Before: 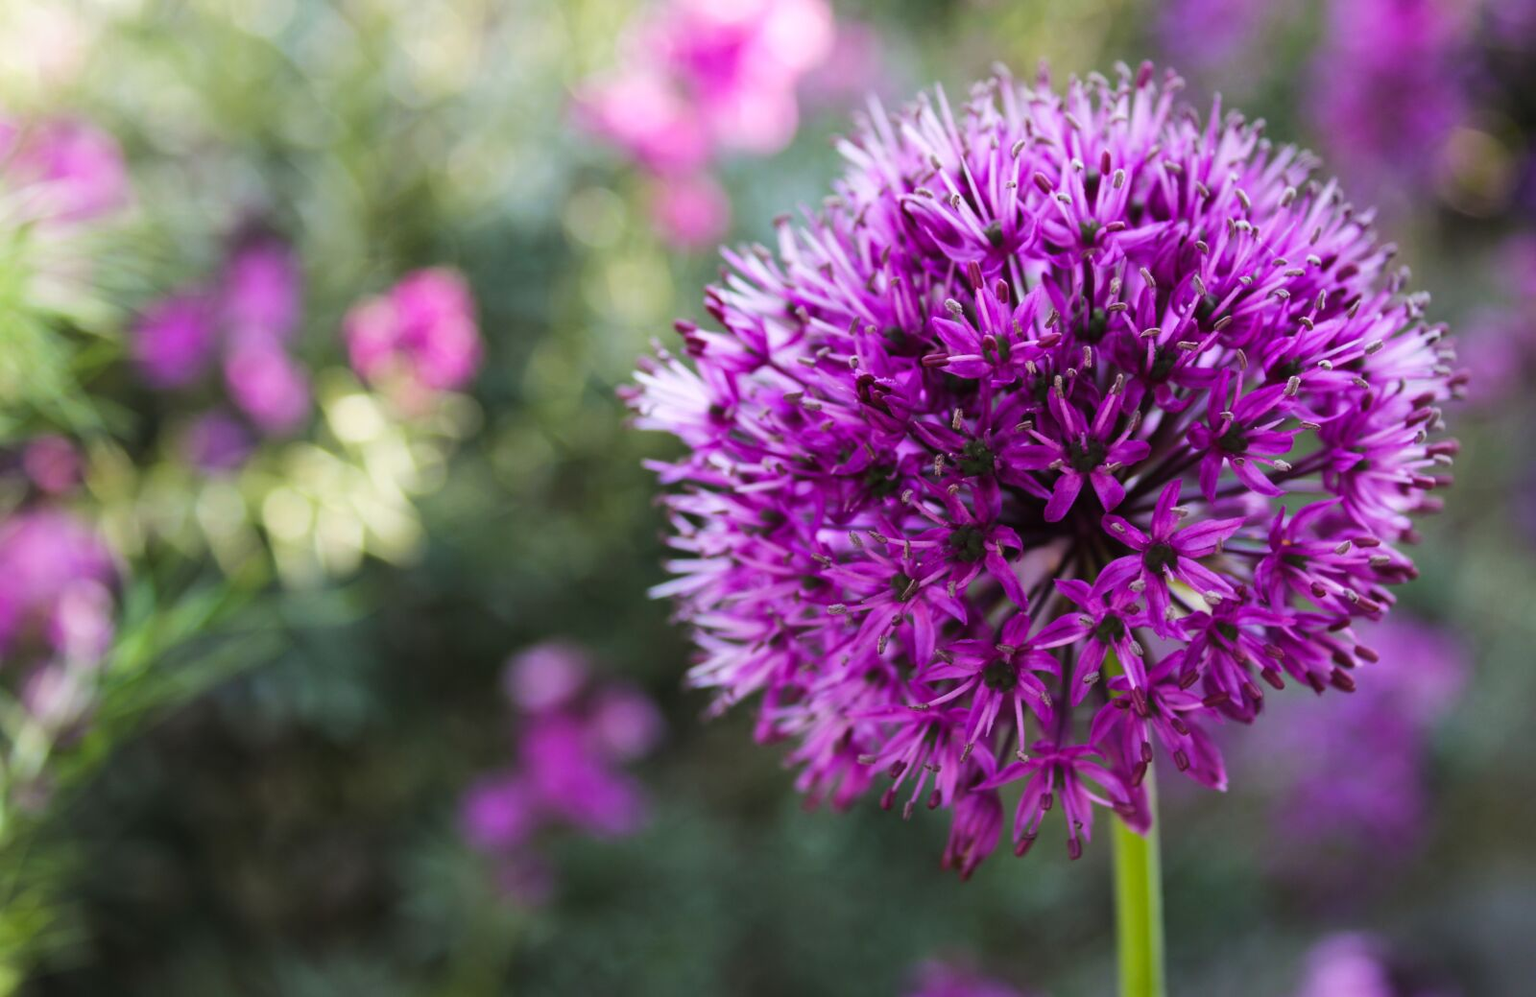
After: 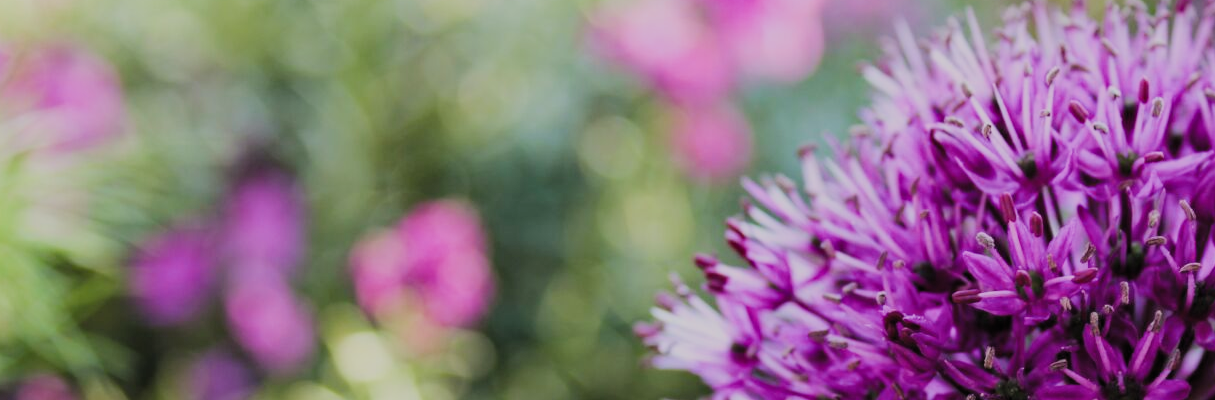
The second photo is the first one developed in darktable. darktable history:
crop: left 0.53%, top 7.636%, right 23.498%, bottom 53.847%
haze removal: compatibility mode true, adaptive false
filmic rgb: black relative exposure -7.65 EV, white relative exposure 4.56 EV, threshold 2.96 EV, hardness 3.61, color science v5 (2021), contrast in shadows safe, contrast in highlights safe, enable highlight reconstruction true
tone equalizer: on, module defaults
